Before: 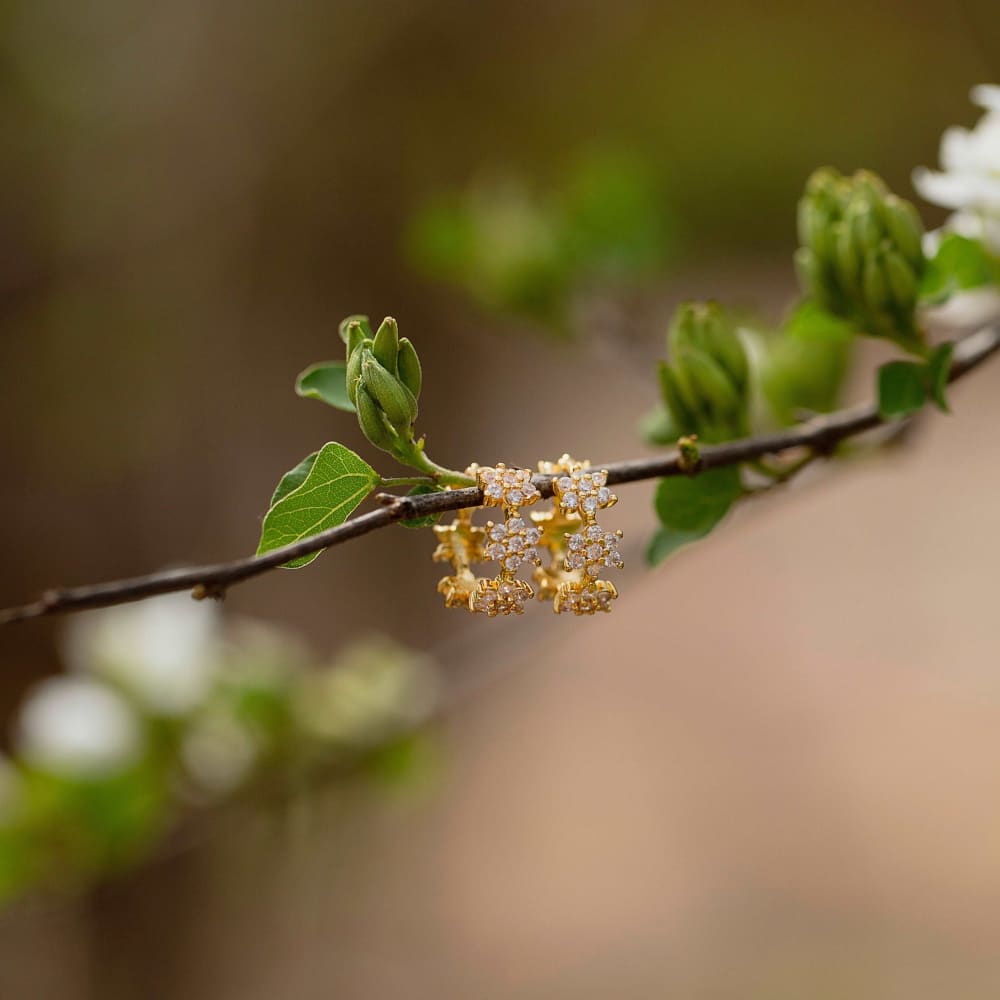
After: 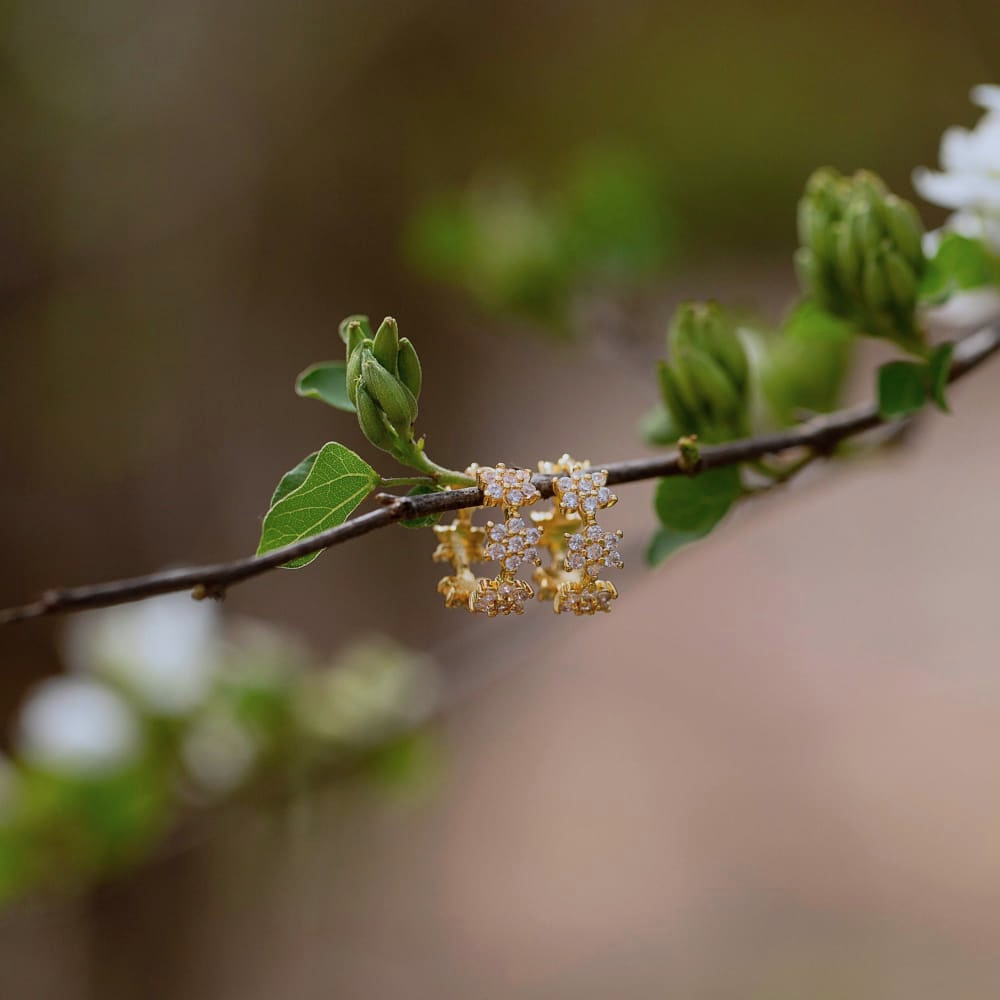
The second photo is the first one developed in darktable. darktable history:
exposure: exposure -0.242 EV, compensate highlight preservation false
color calibration: illuminant as shot in camera, x 0.366, y 0.378, temperature 4425.7 K, saturation algorithm version 1 (2020)
